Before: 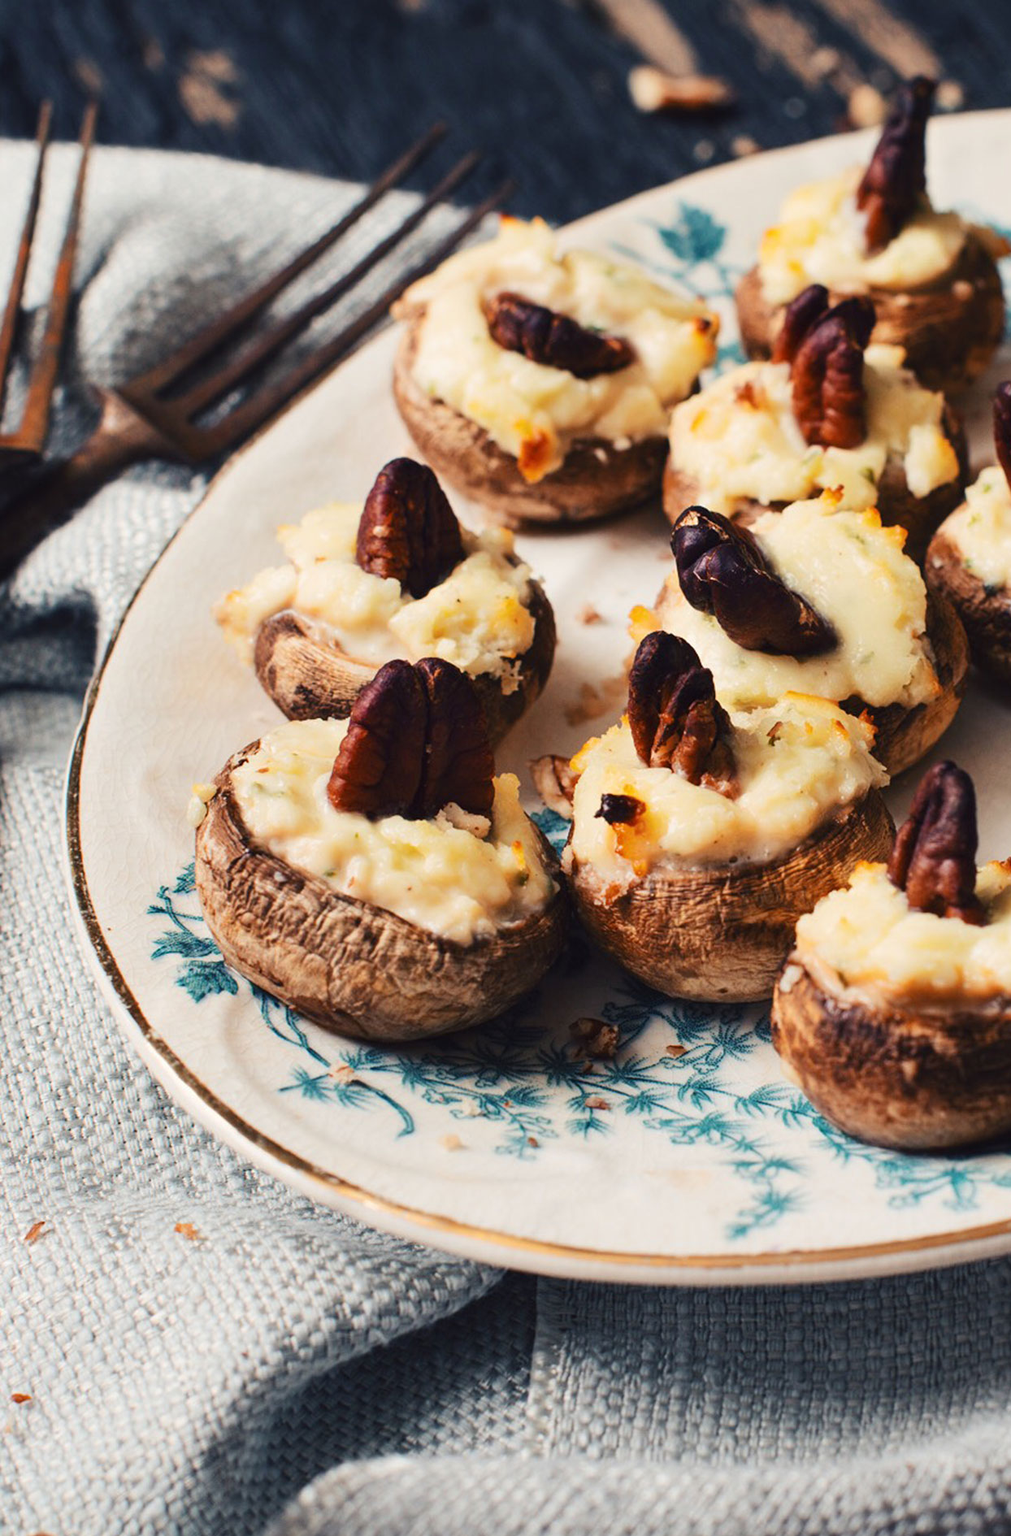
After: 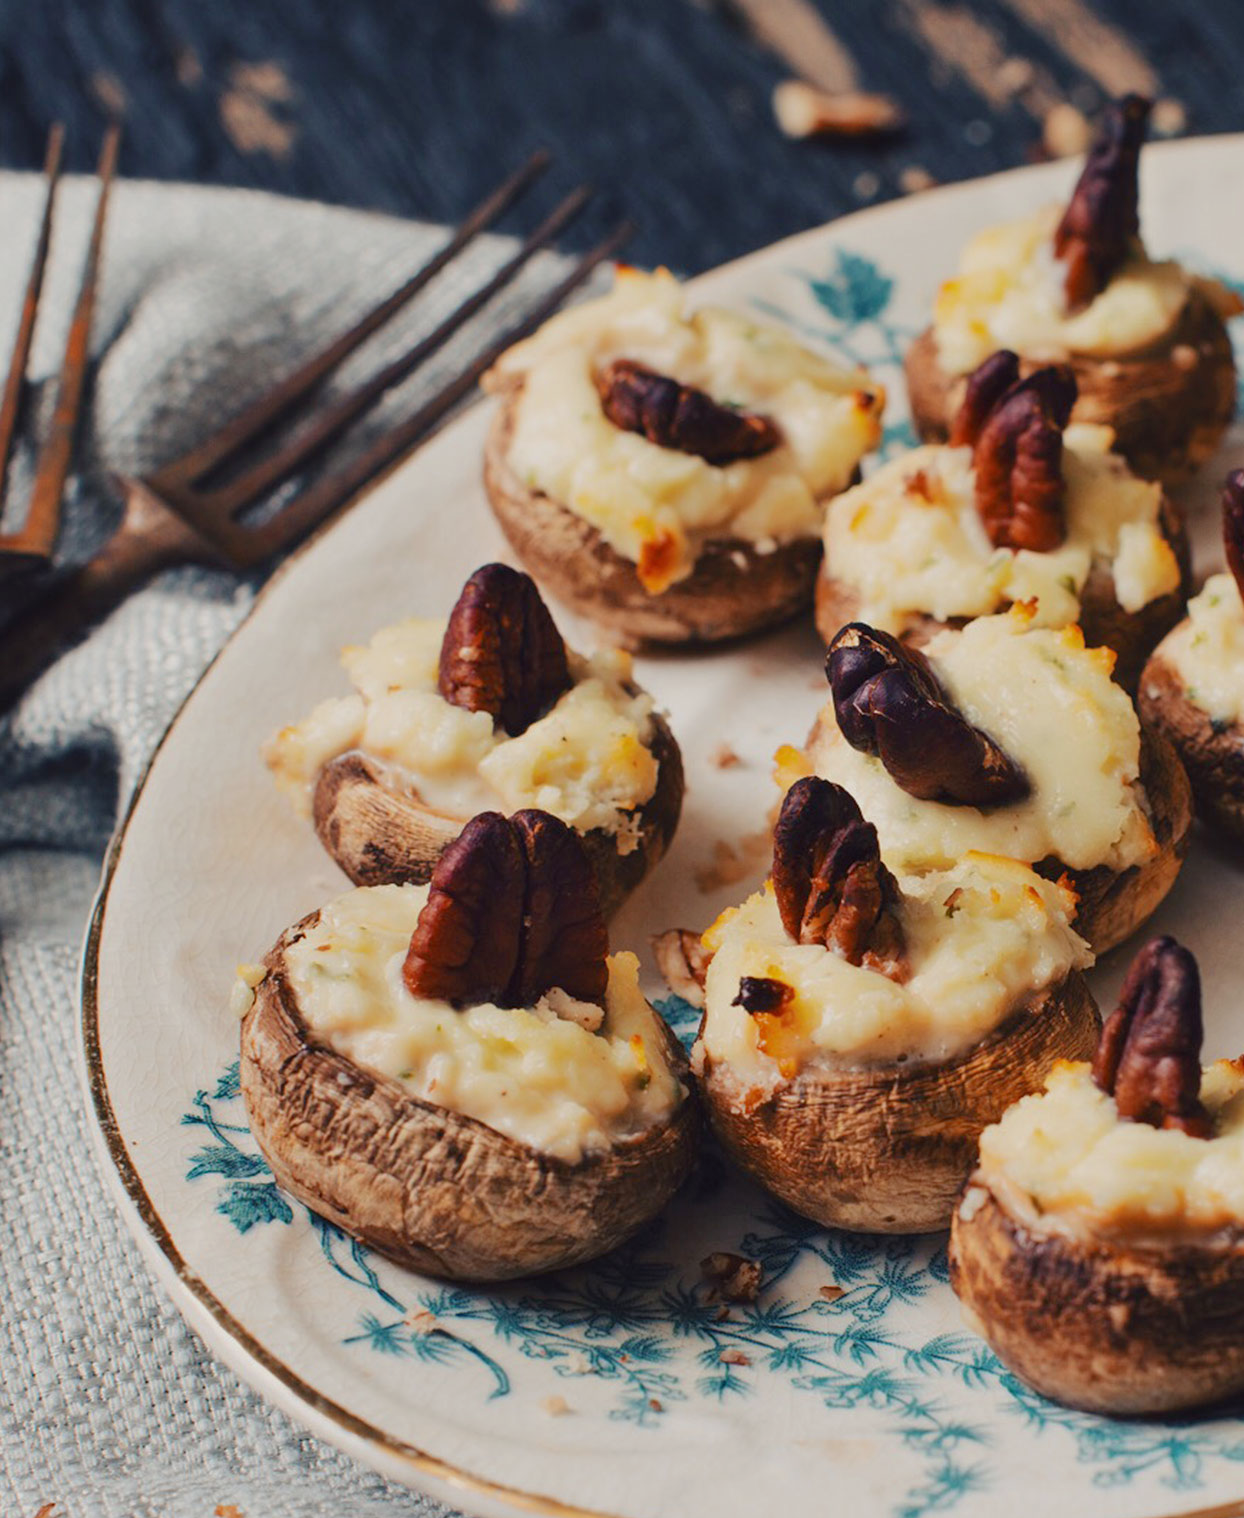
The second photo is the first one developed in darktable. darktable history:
tone equalizer: -8 EV 0.25 EV, -7 EV 0.417 EV, -6 EV 0.417 EV, -5 EV 0.25 EV, -3 EV -0.25 EV, -2 EV -0.417 EV, -1 EV -0.417 EV, +0 EV -0.25 EV, edges refinement/feathering 500, mask exposure compensation -1.57 EV, preserve details guided filter
crop: bottom 19.644%
